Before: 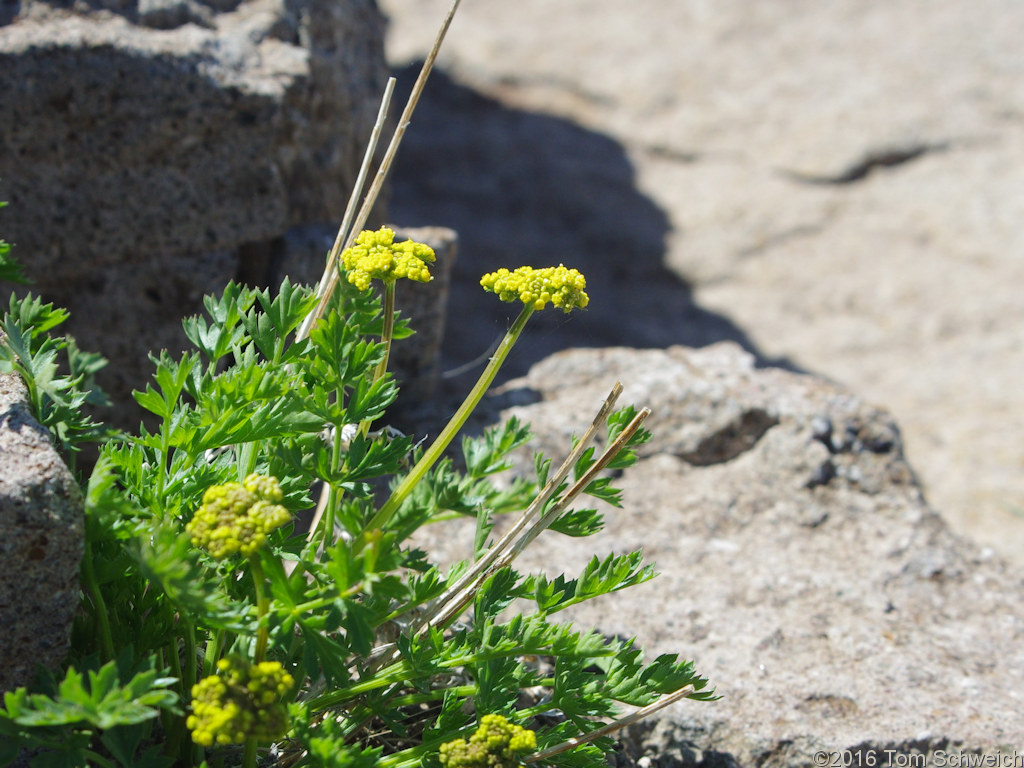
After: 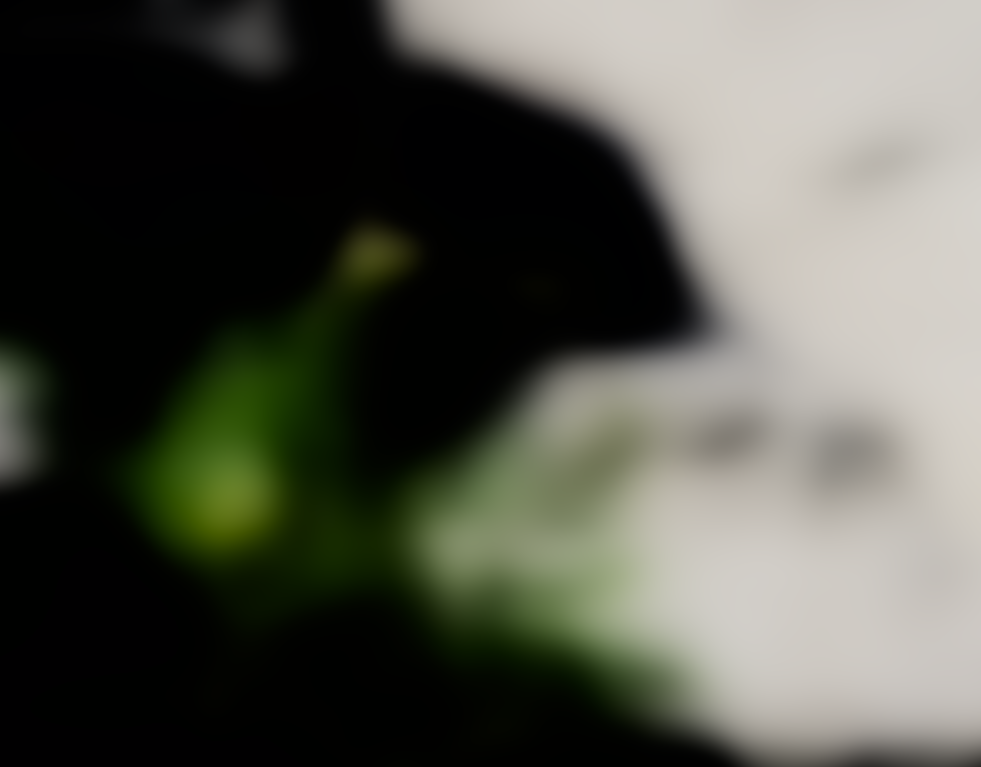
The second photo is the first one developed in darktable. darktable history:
crop: right 4.126%, bottom 0.031%
filmic rgb: black relative exposure -5 EV, hardness 2.88, contrast 1.3, highlights saturation mix -30%
lowpass: radius 31.92, contrast 1.72, brightness -0.98, saturation 0.94
